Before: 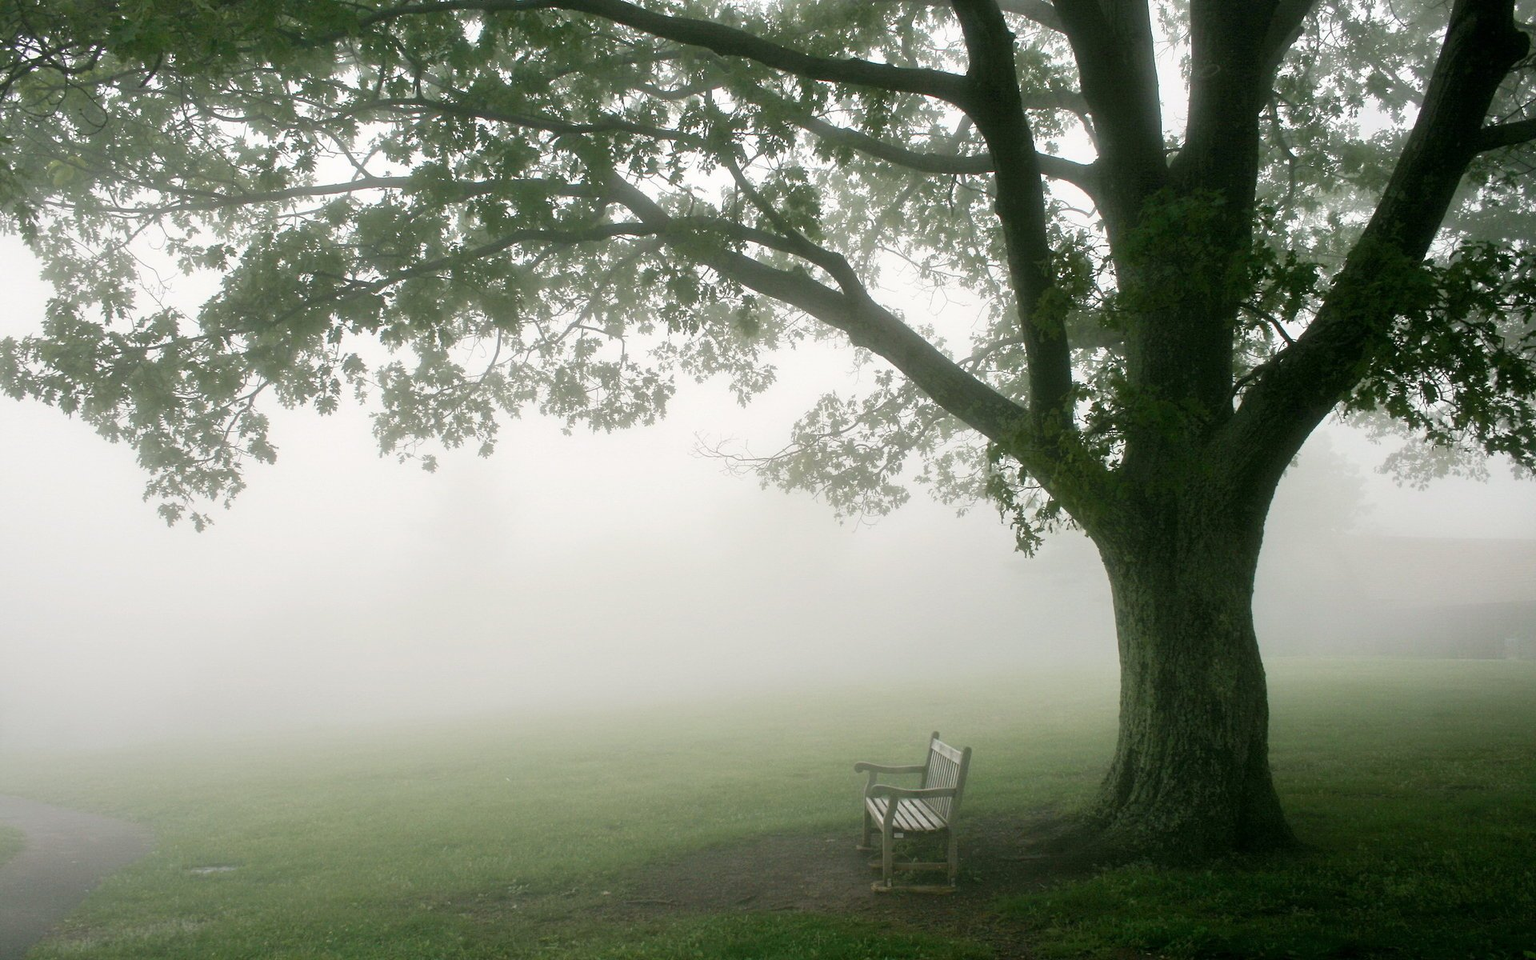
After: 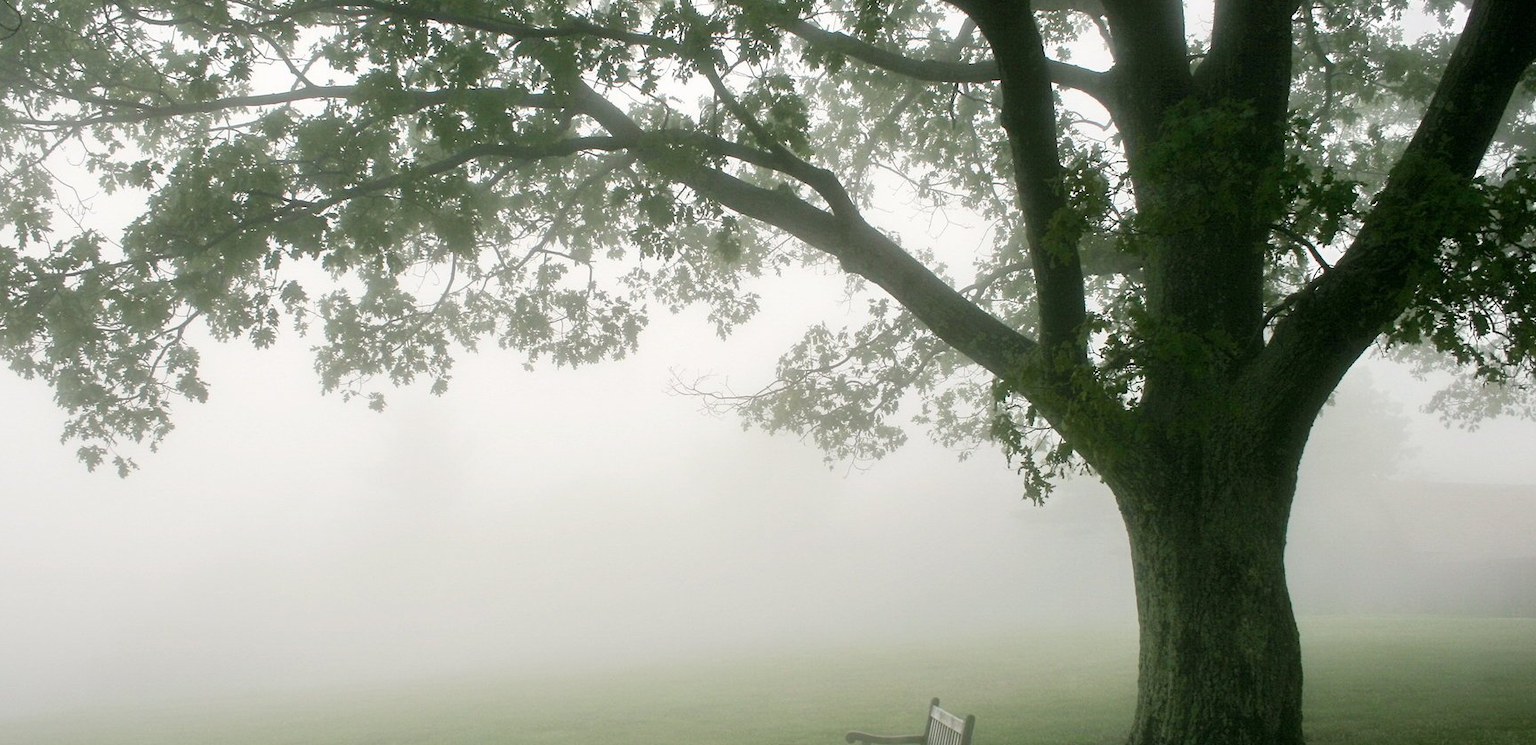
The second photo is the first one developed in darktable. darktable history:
crop: left 5.743%, top 10.338%, right 3.626%, bottom 19.19%
